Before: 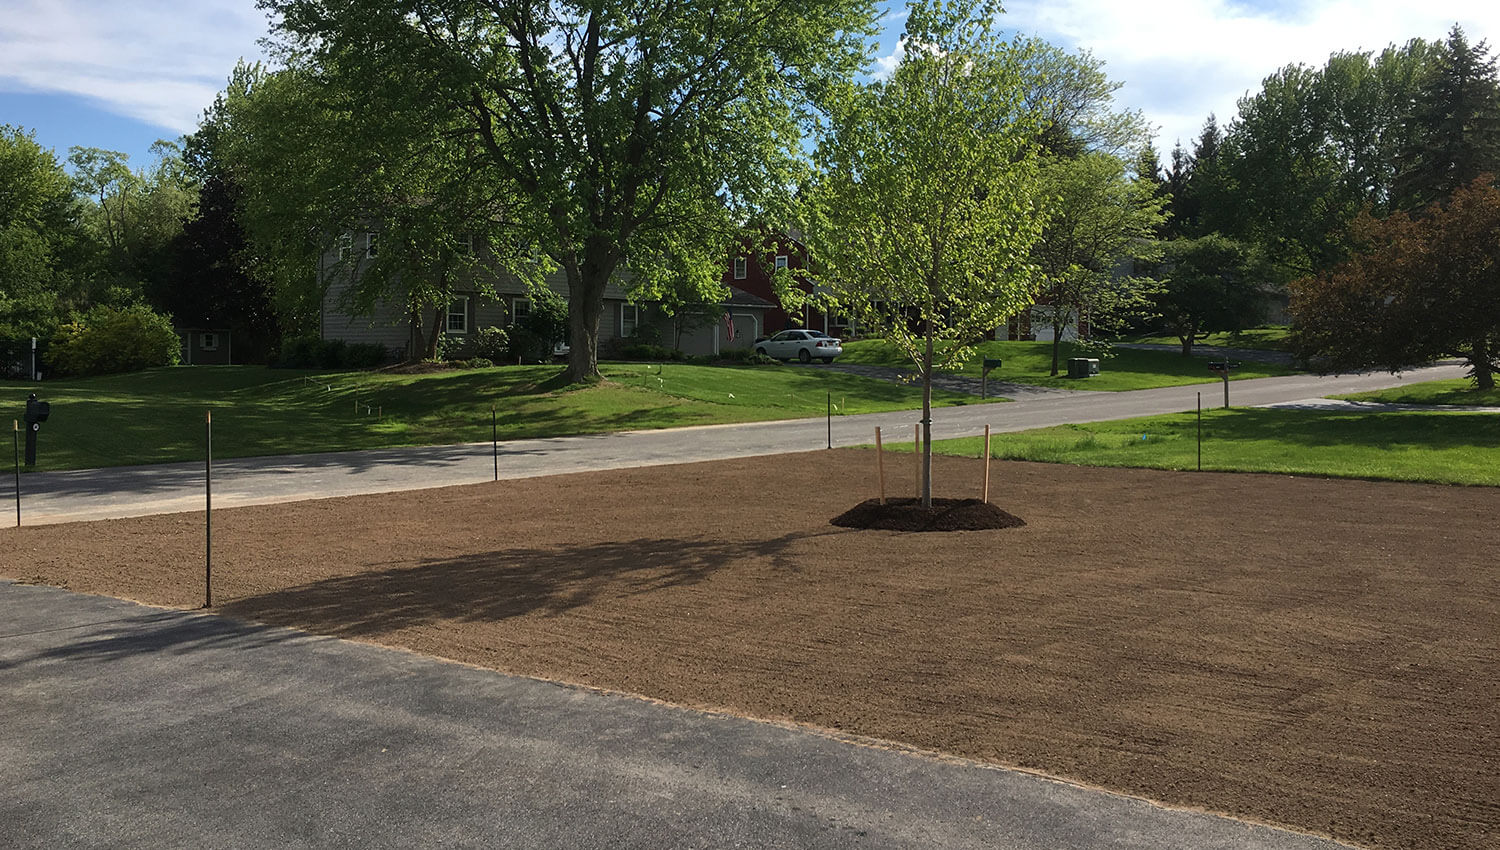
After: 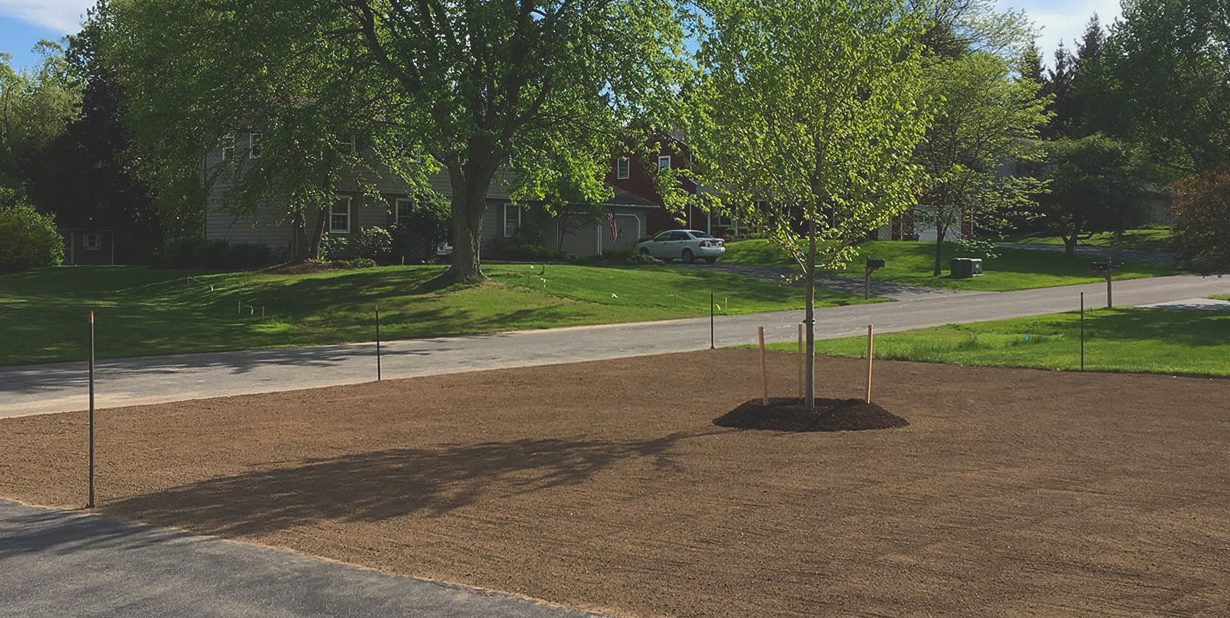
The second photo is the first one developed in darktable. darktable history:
tone equalizer: -8 EV -0.417 EV, -7 EV -0.389 EV, -6 EV -0.333 EV, -5 EV -0.222 EV, -3 EV 0.222 EV, -2 EV 0.333 EV, -1 EV 0.389 EV, +0 EV 0.417 EV, edges refinement/feathering 500, mask exposure compensation -1.57 EV, preserve details no
crop: left 7.856%, top 11.836%, right 10.12%, bottom 15.387%
contrast brightness saturation: contrast -0.28
